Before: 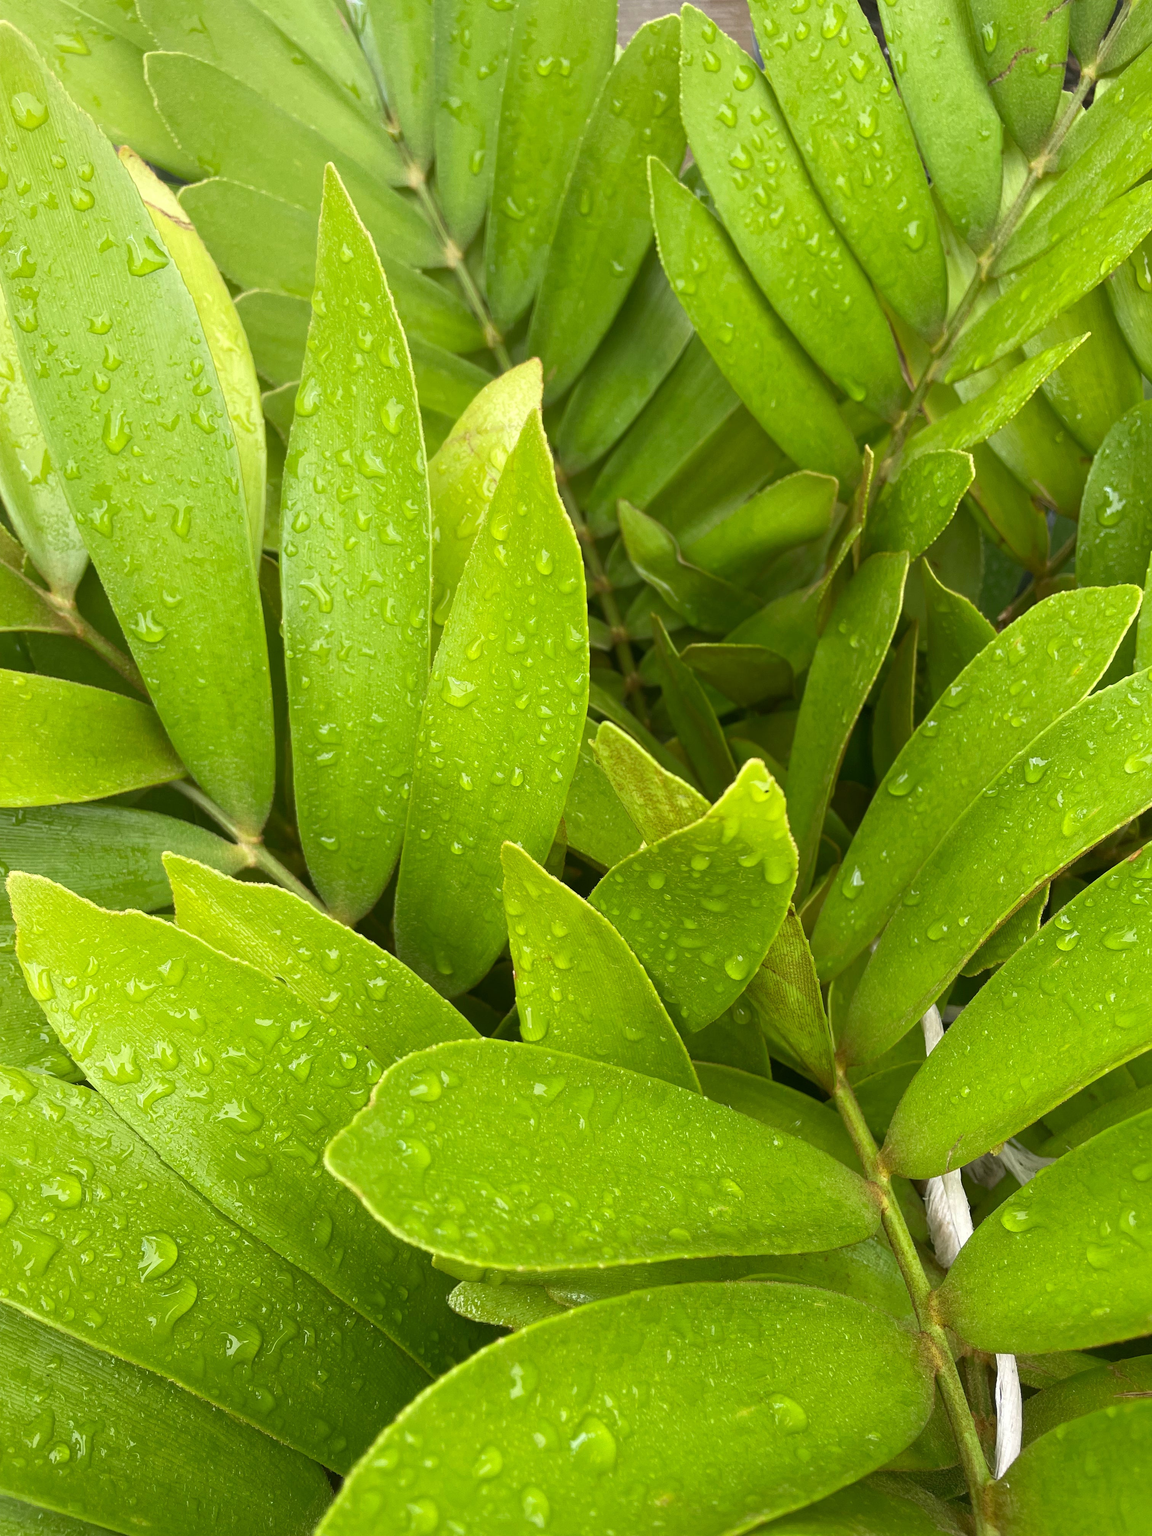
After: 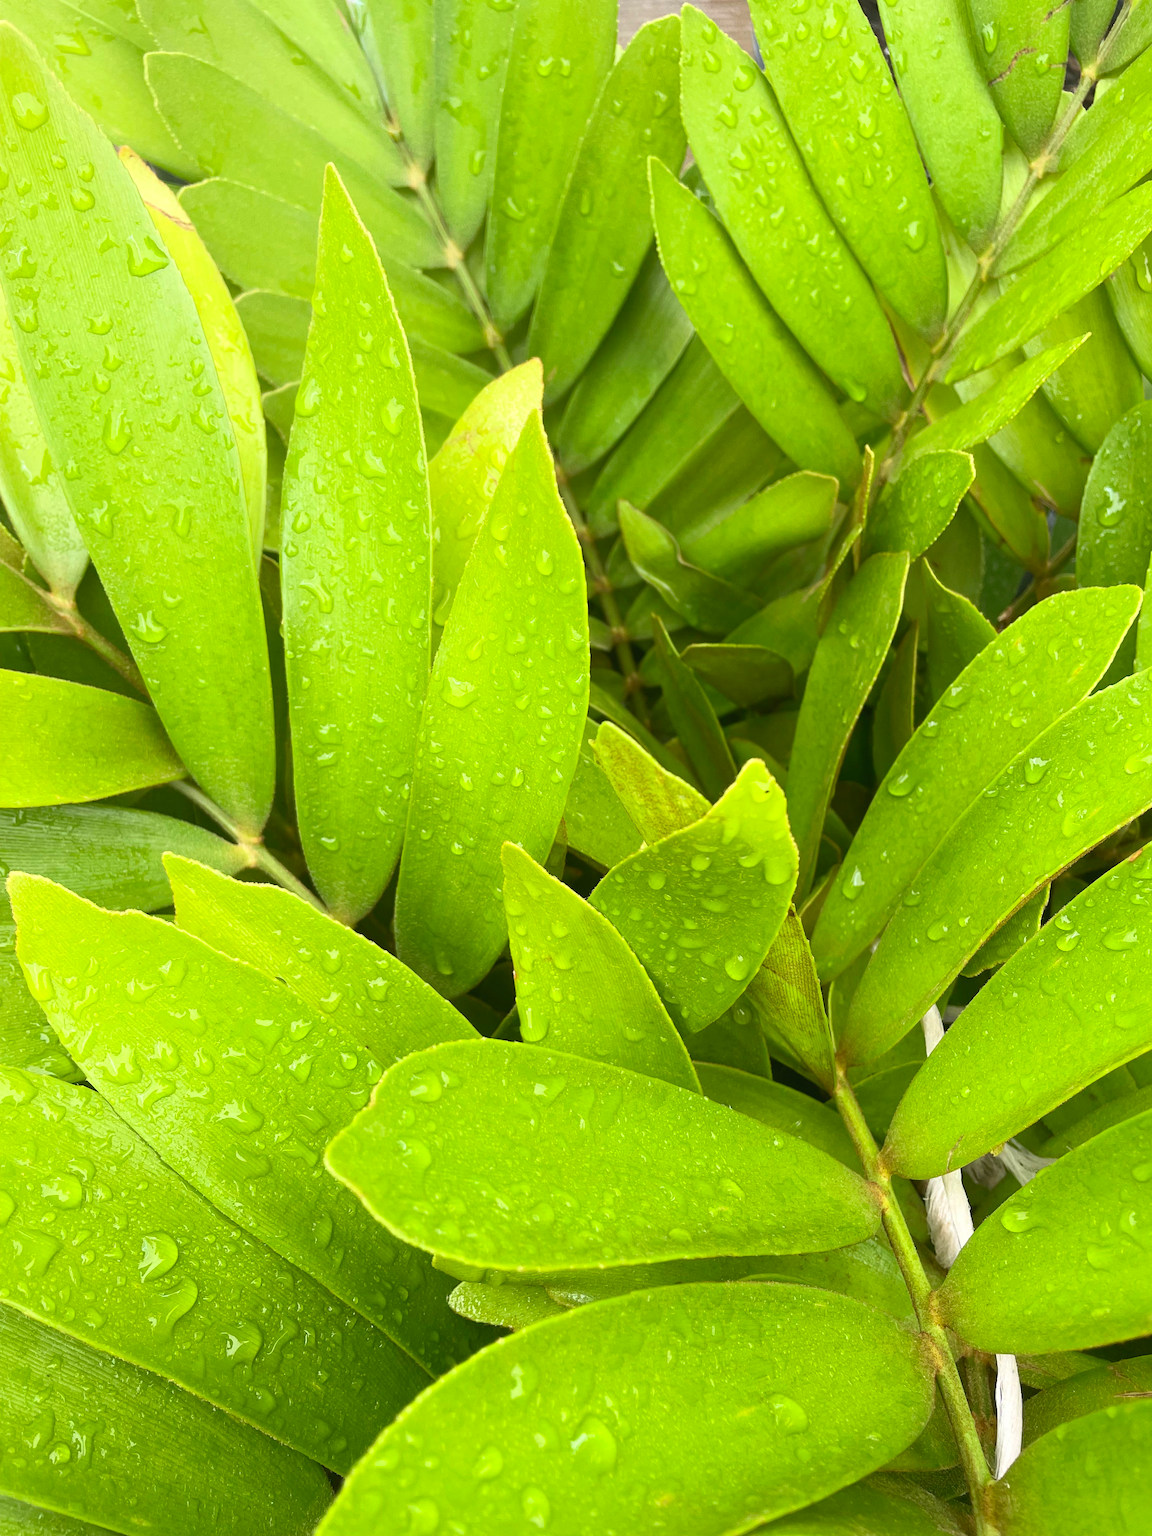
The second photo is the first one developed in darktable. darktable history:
contrast brightness saturation: contrast 0.204, brightness 0.162, saturation 0.216
